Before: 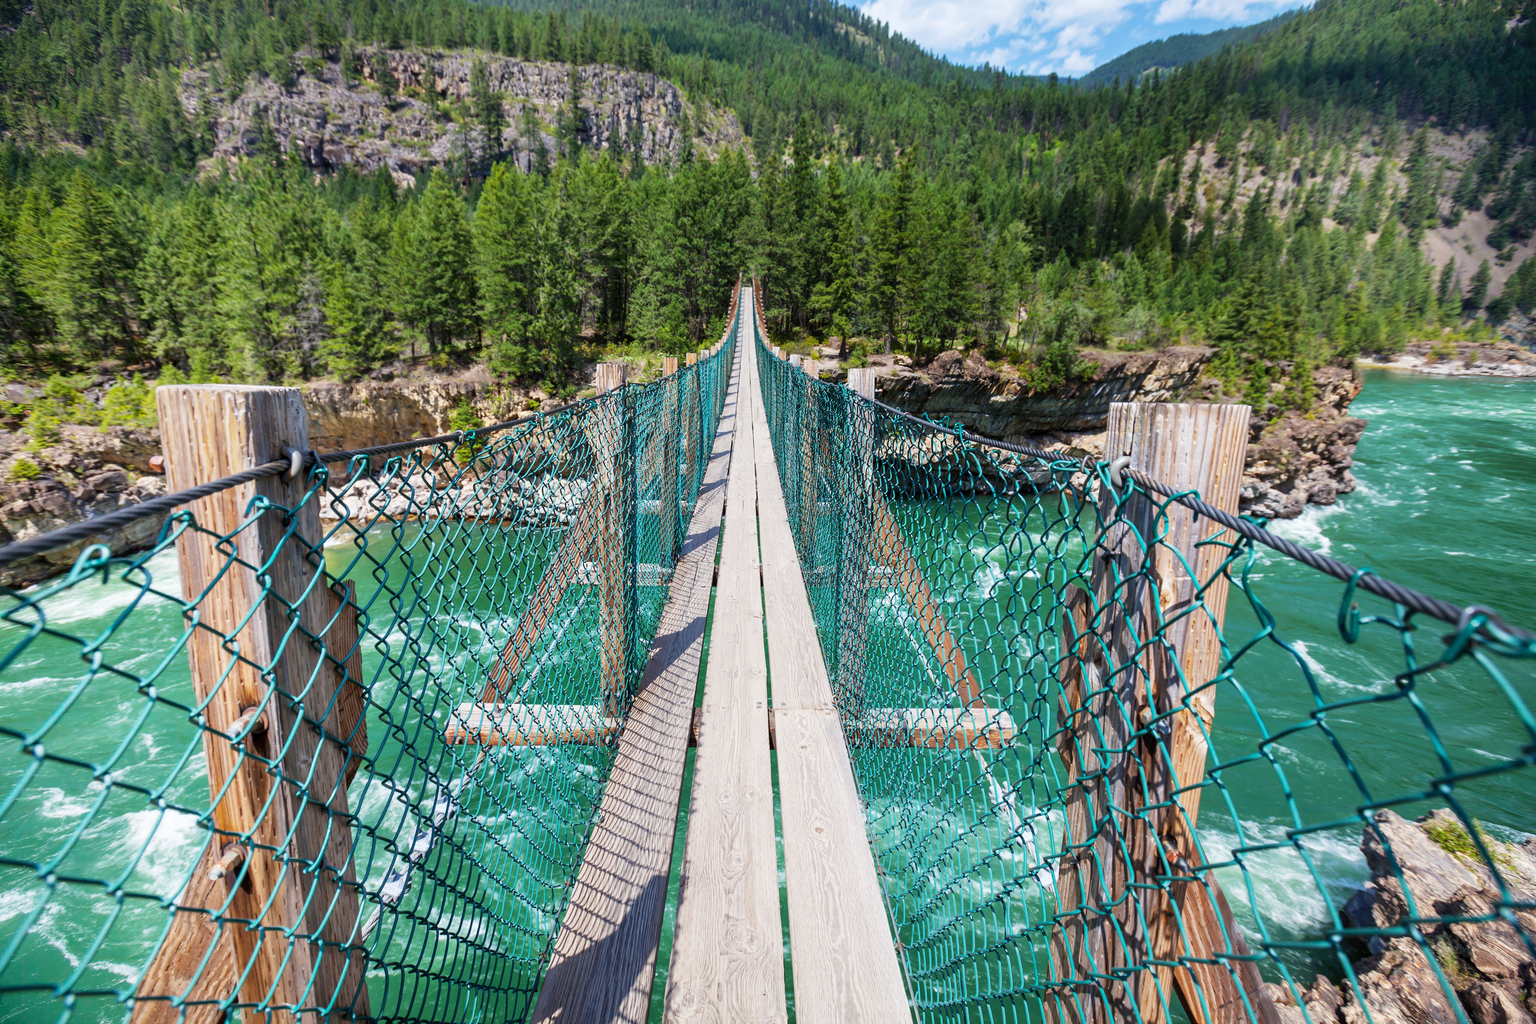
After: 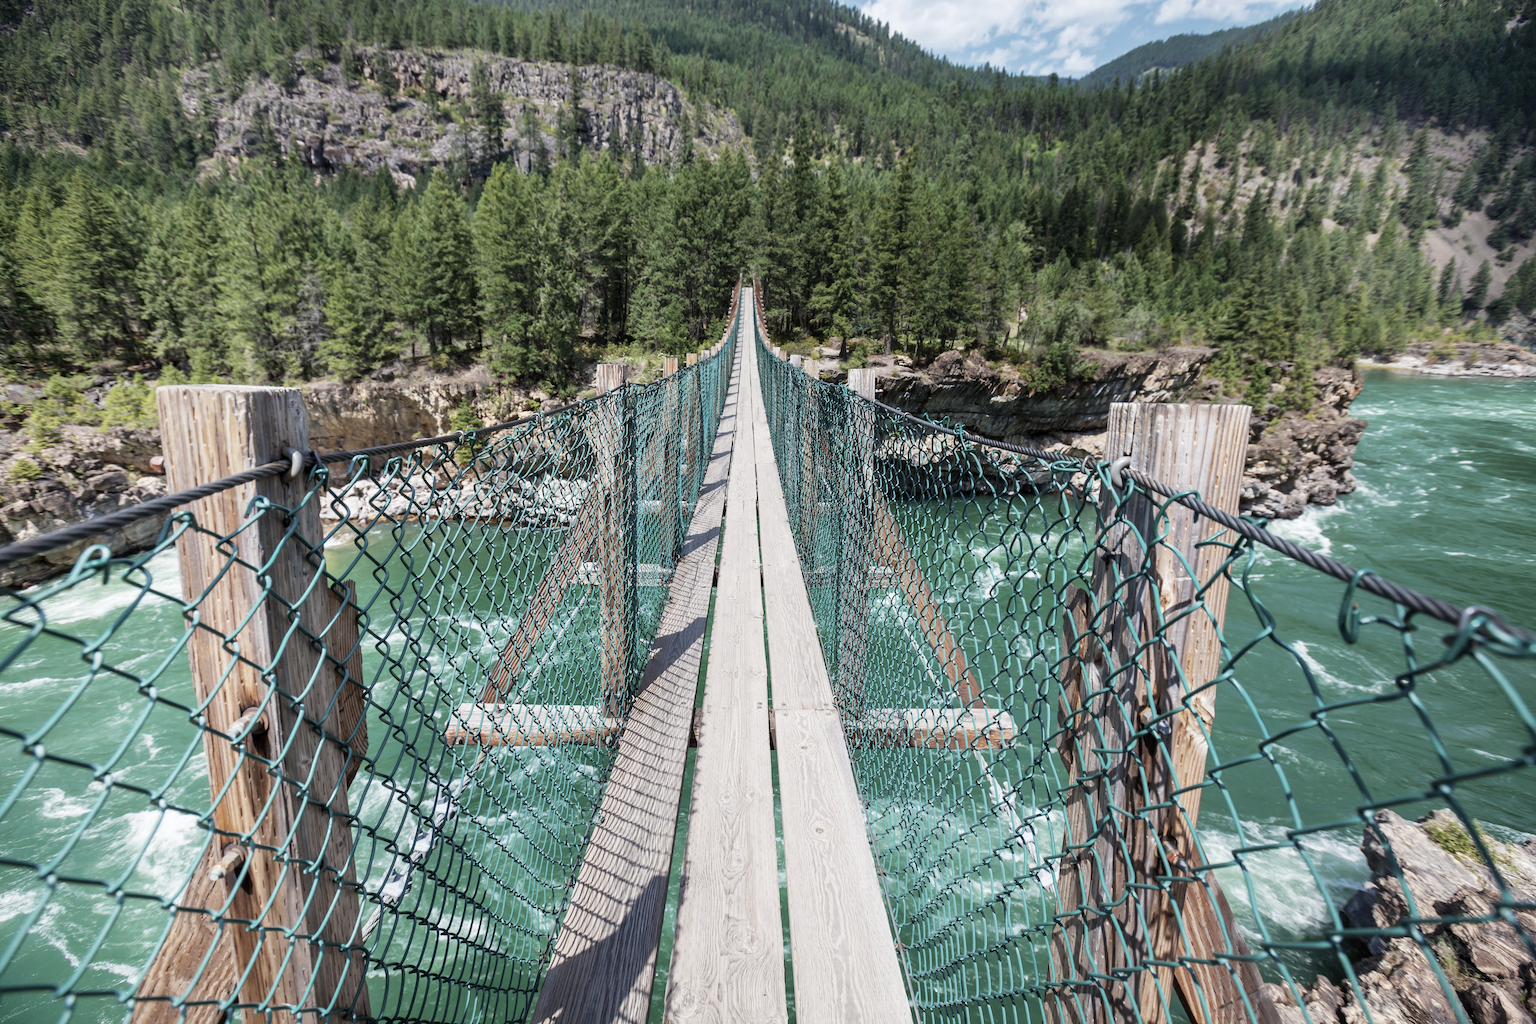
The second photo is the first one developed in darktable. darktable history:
color correction: highlights b* 0.029, saturation 0.572
